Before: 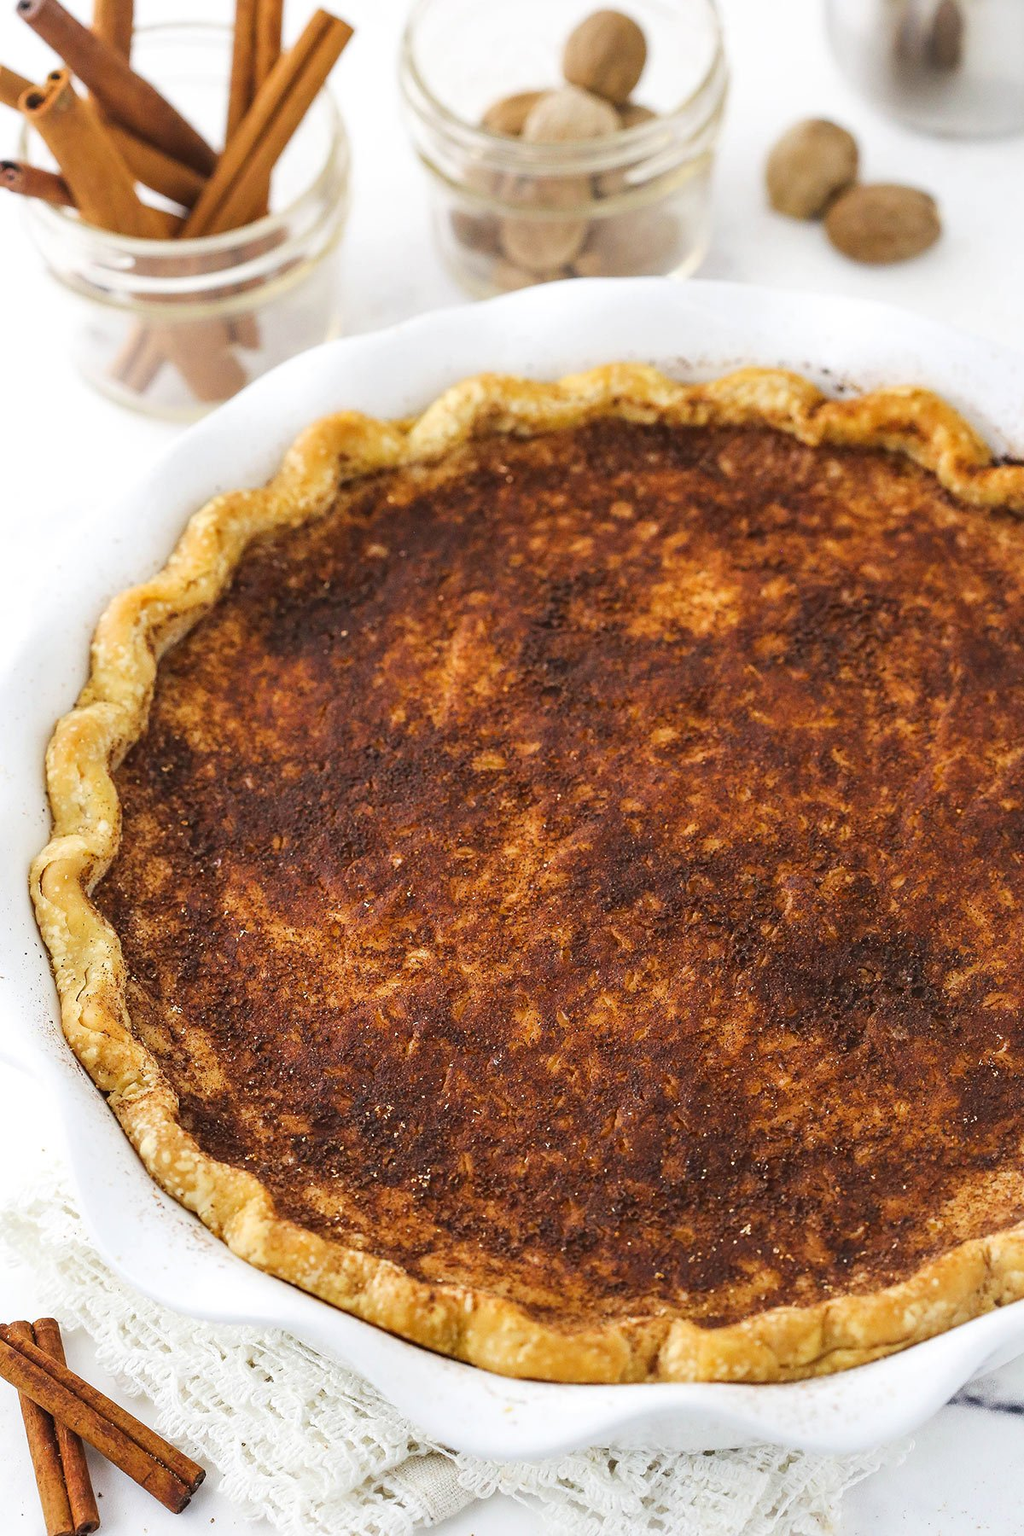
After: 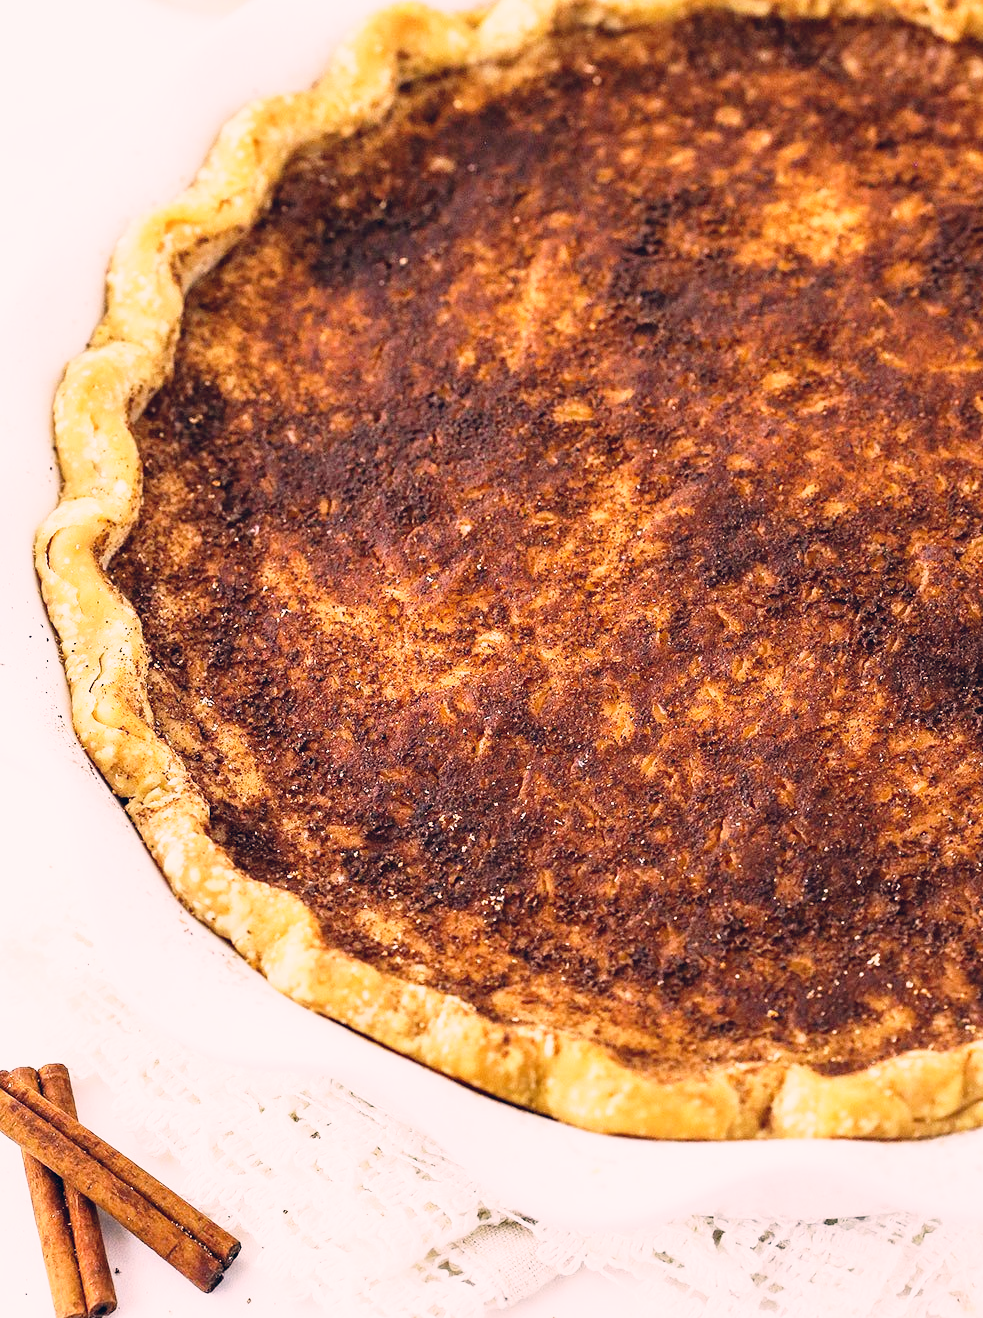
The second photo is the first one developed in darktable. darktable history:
base curve: curves: ch0 [(0, 0) (0.012, 0.01) (0.073, 0.168) (0.31, 0.711) (0.645, 0.957) (1, 1)], preserve colors none
crop: top 26.75%, right 18.05%
exposure: exposure -0.447 EV, compensate exposure bias true, compensate highlight preservation false
color correction: highlights a* 14.09, highlights b* 5.85, shadows a* -5.72, shadows b* -15.16, saturation 0.859
